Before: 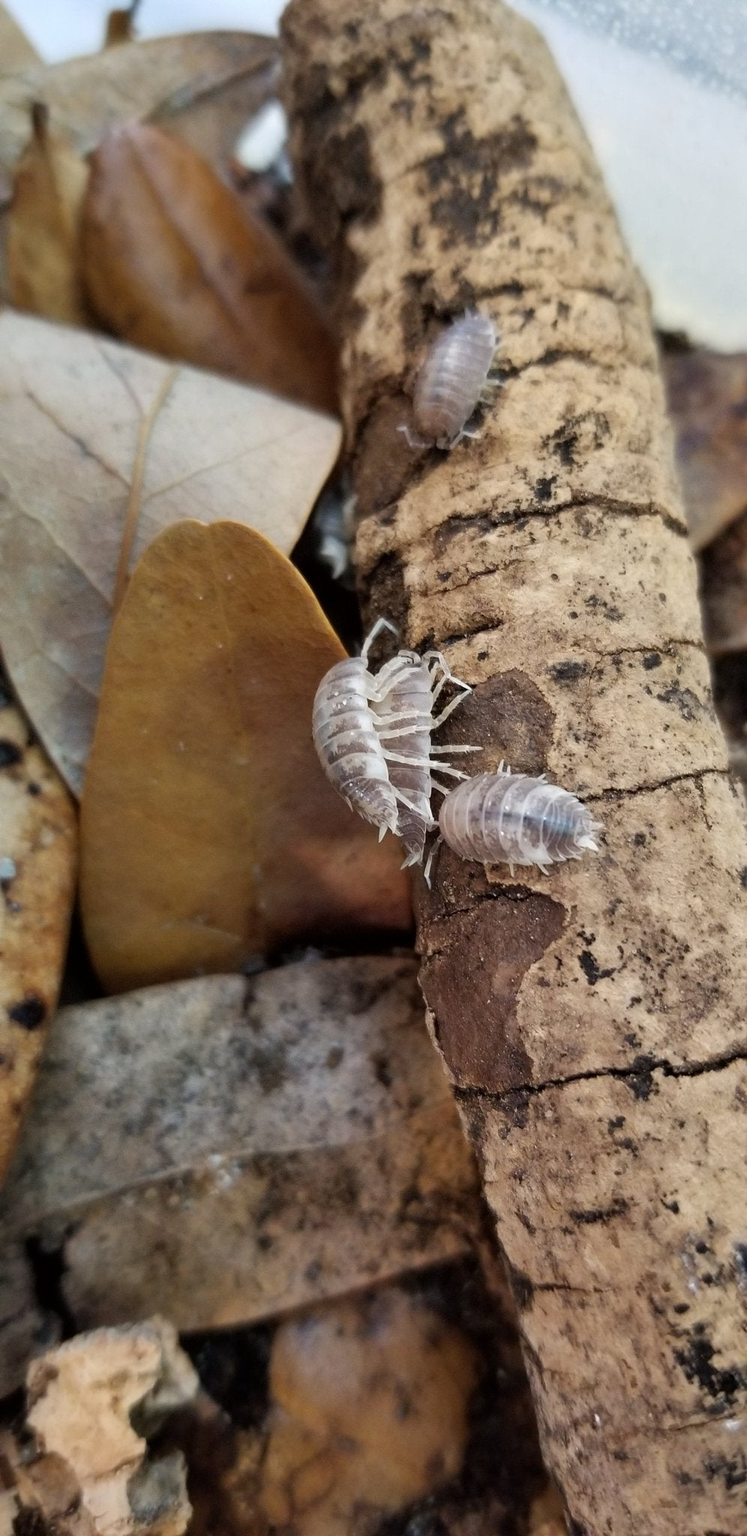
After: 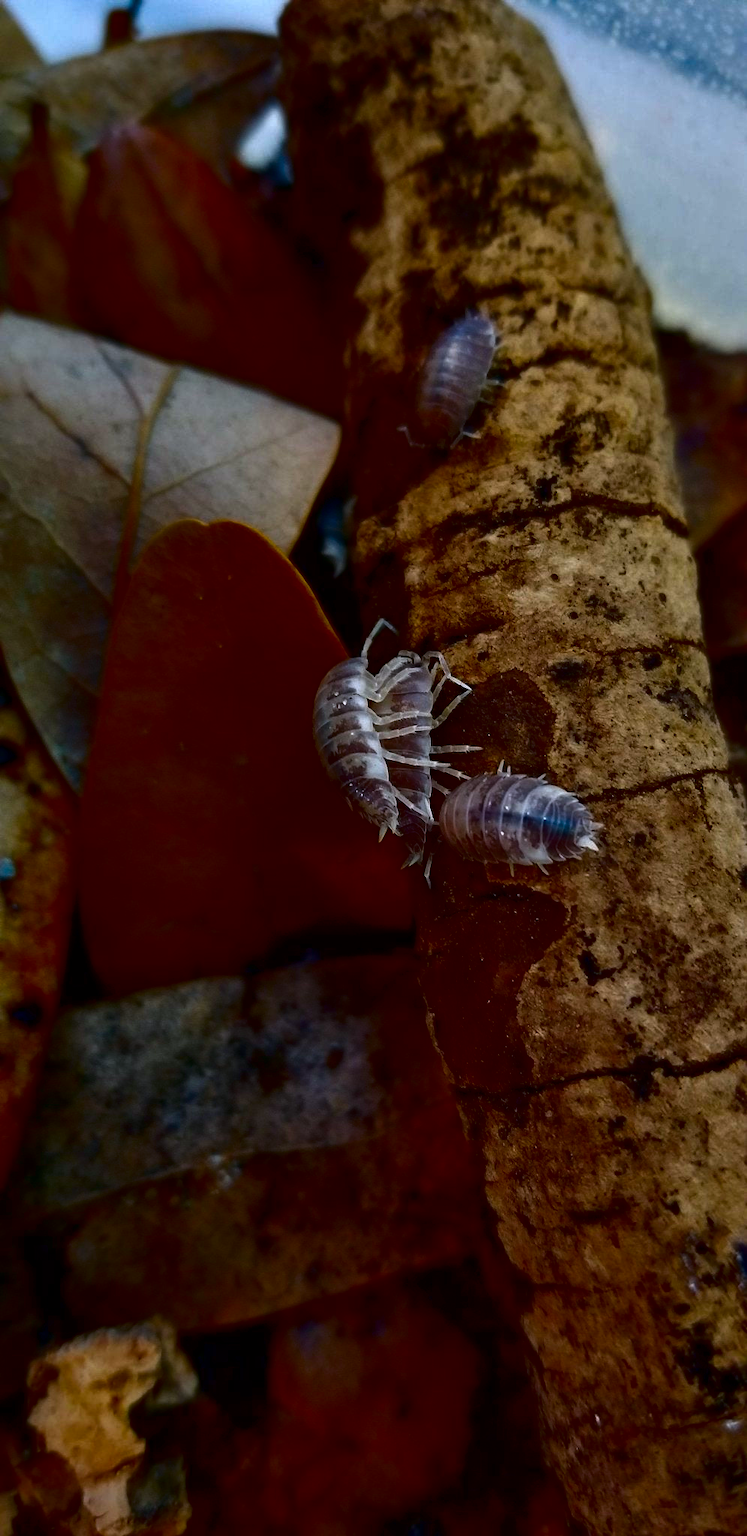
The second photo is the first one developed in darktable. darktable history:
white balance: red 0.983, blue 1.036
contrast brightness saturation: brightness -1, saturation 1
